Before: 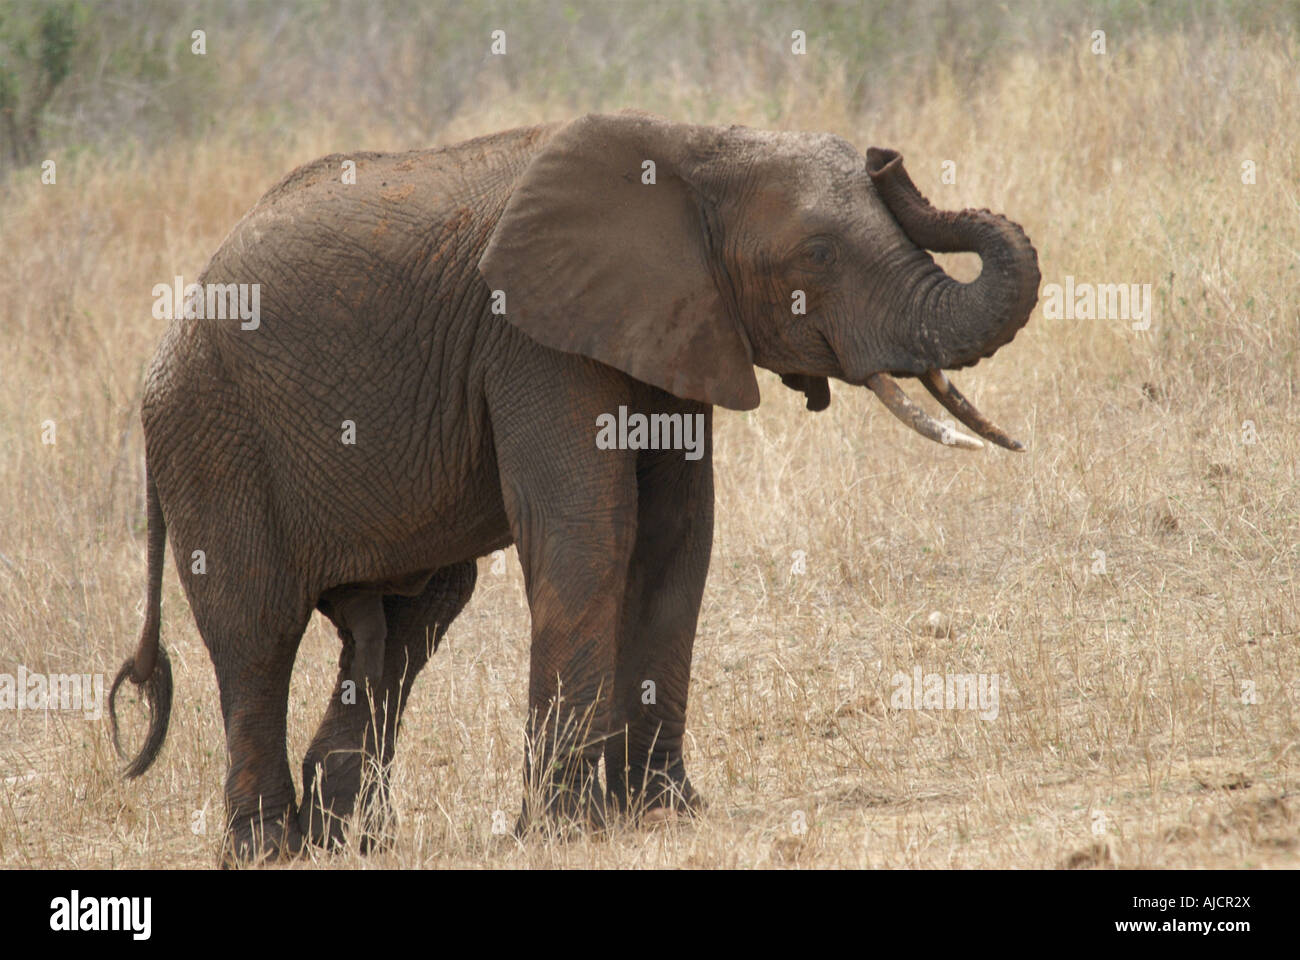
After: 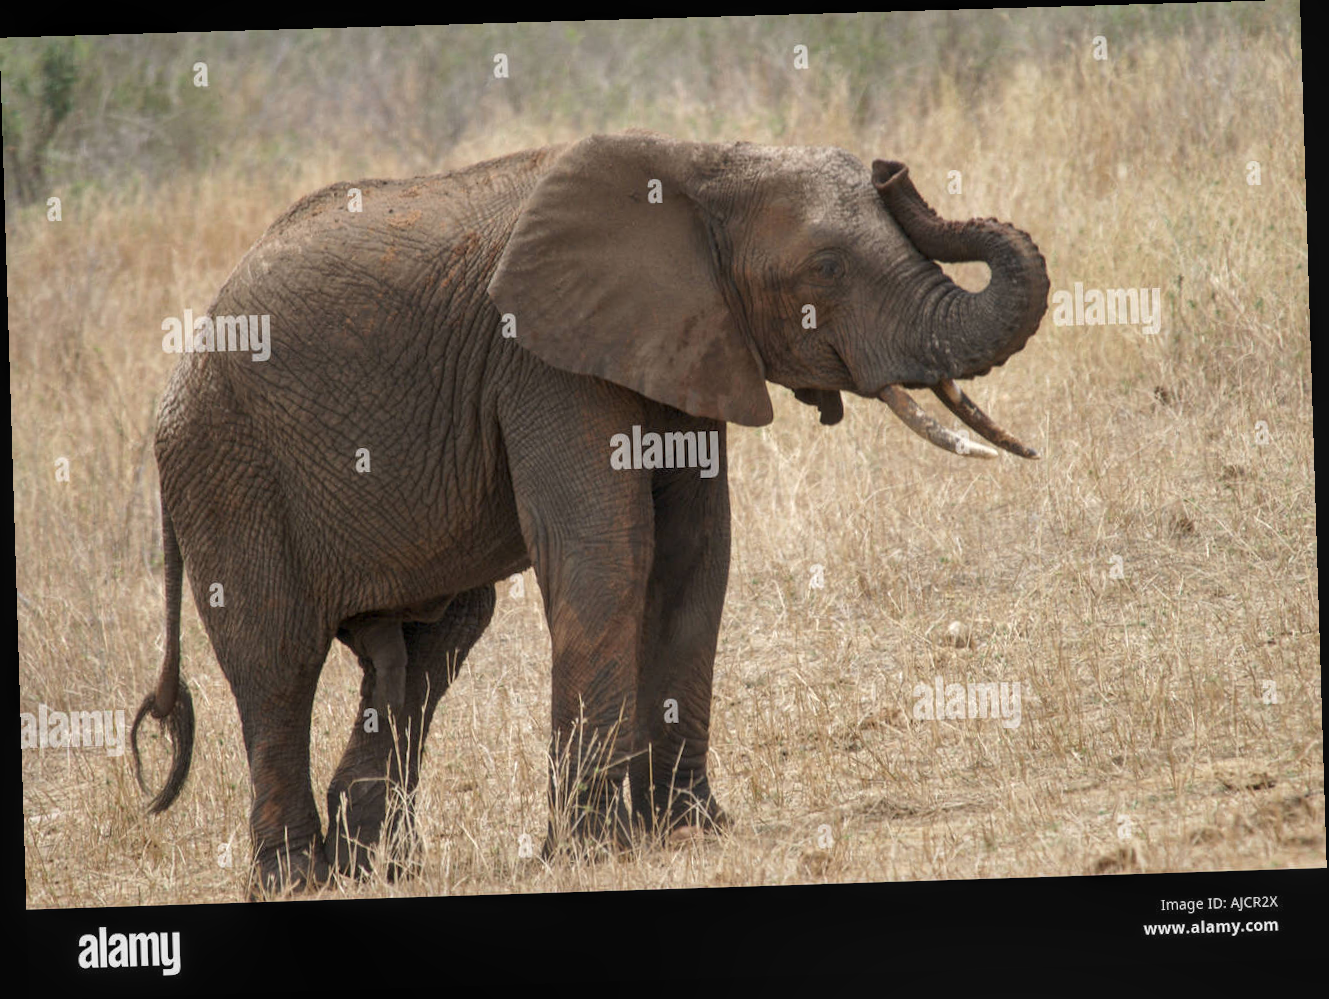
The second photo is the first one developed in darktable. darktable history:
local contrast: on, module defaults
rotate and perspective: rotation -1.77°, lens shift (horizontal) 0.004, automatic cropping off
